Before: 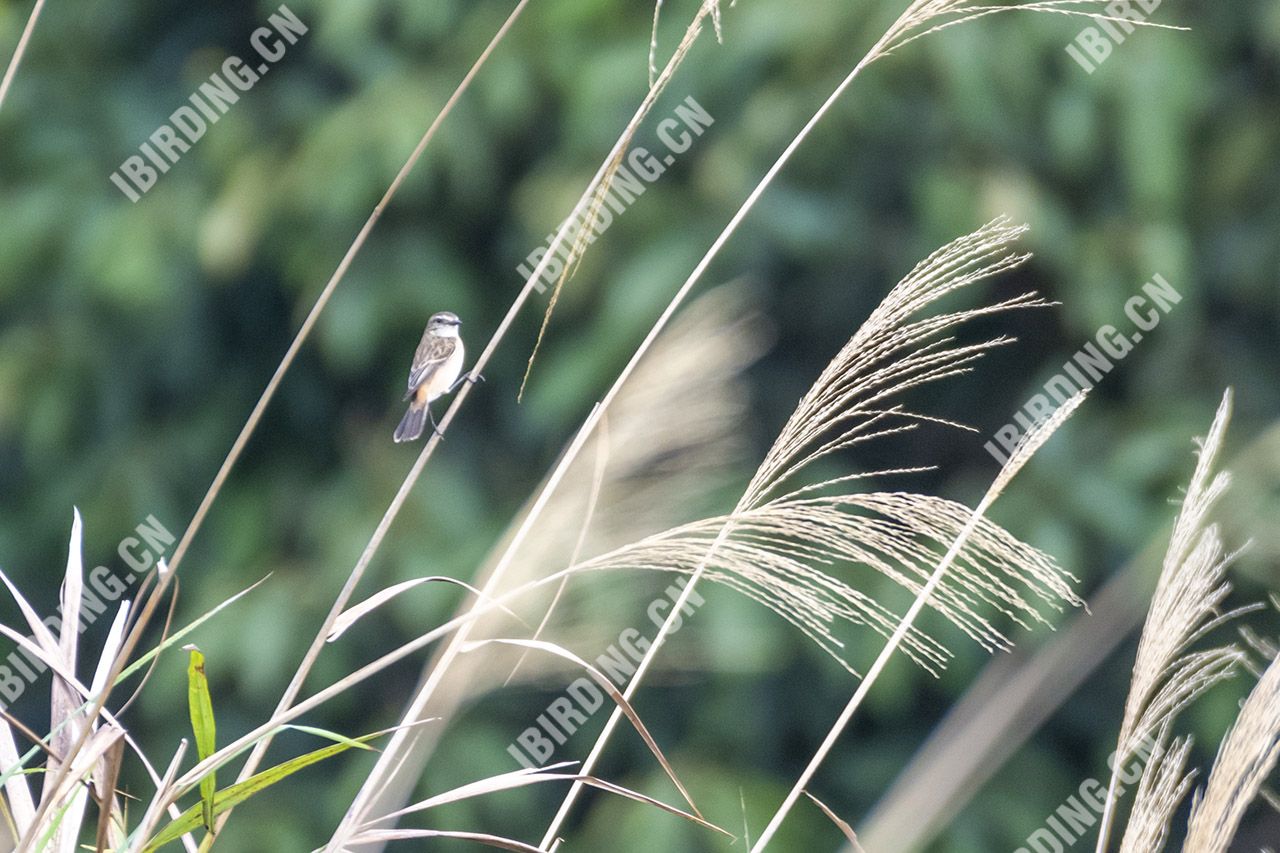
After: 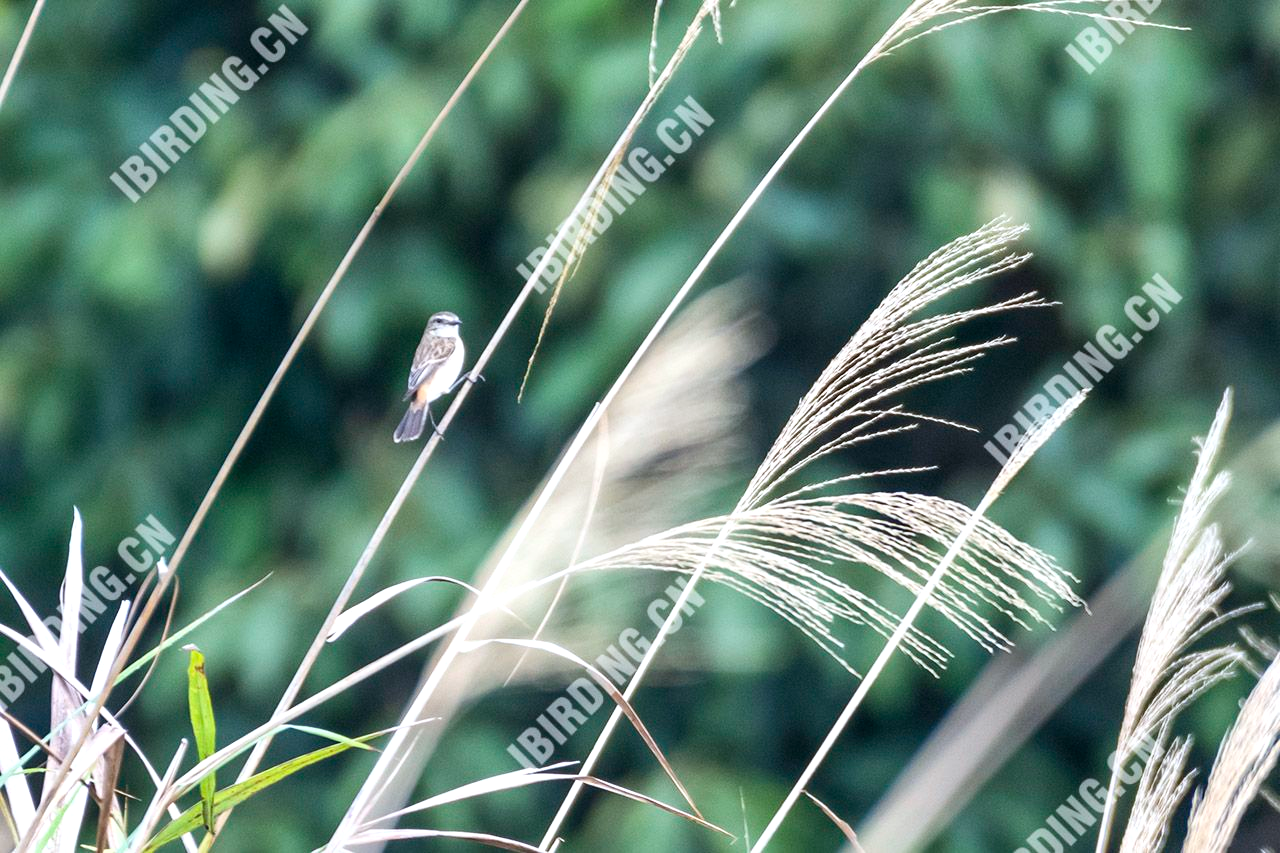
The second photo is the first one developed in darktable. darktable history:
shadows and highlights: radius 171.16, shadows 27, white point adjustment 3.13, highlights -67.95, soften with gaussian
contrast brightness saturation: contrast 0.14
white balance: red 0.974, blue 1.044
exposure: exposure 0.081 EV, compensate highlight preservation false
